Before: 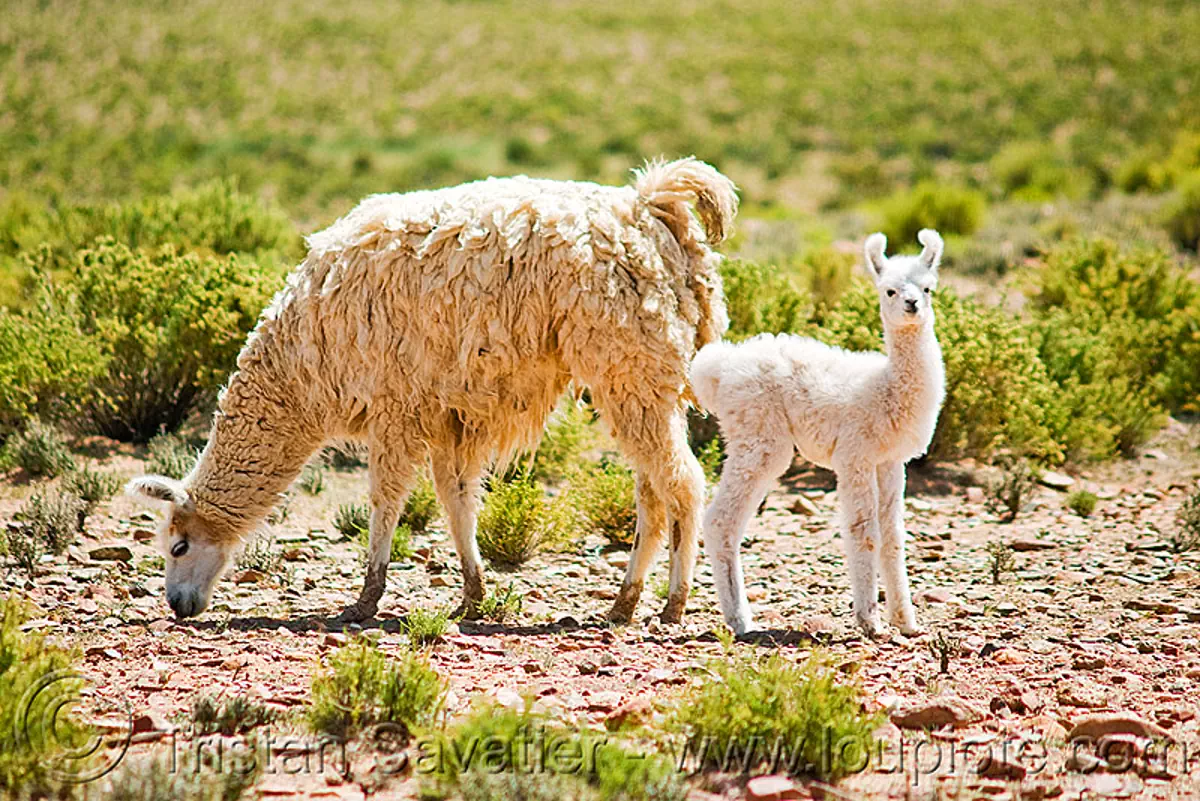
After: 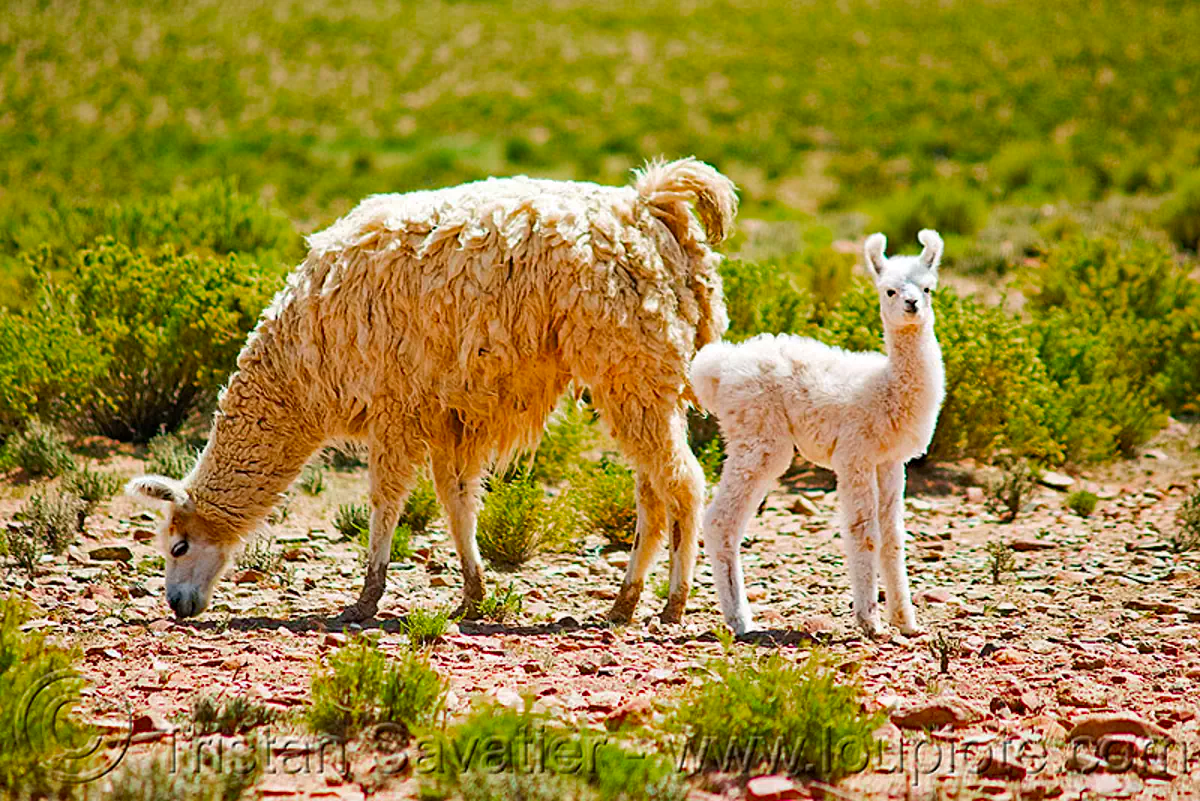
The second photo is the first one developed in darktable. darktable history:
haze removal: compatibility mode true, adaptive false
color zones: curves: ch0 [(0, 0.425) (0.143, 0.422) (0.286, 0.42) (0.429, 0.419) (0.571, 0.419) (0.714, 0.42) (0.857, 0.422) (1, 0.425)]; ch1 [(0, 0.666) (0.143, 0.669) (0.286, 0.671) (0.429, 0.67) (0.571, 0.67) (0.714, 0.67) (0.857, 0.67) (1, 0.666)]
